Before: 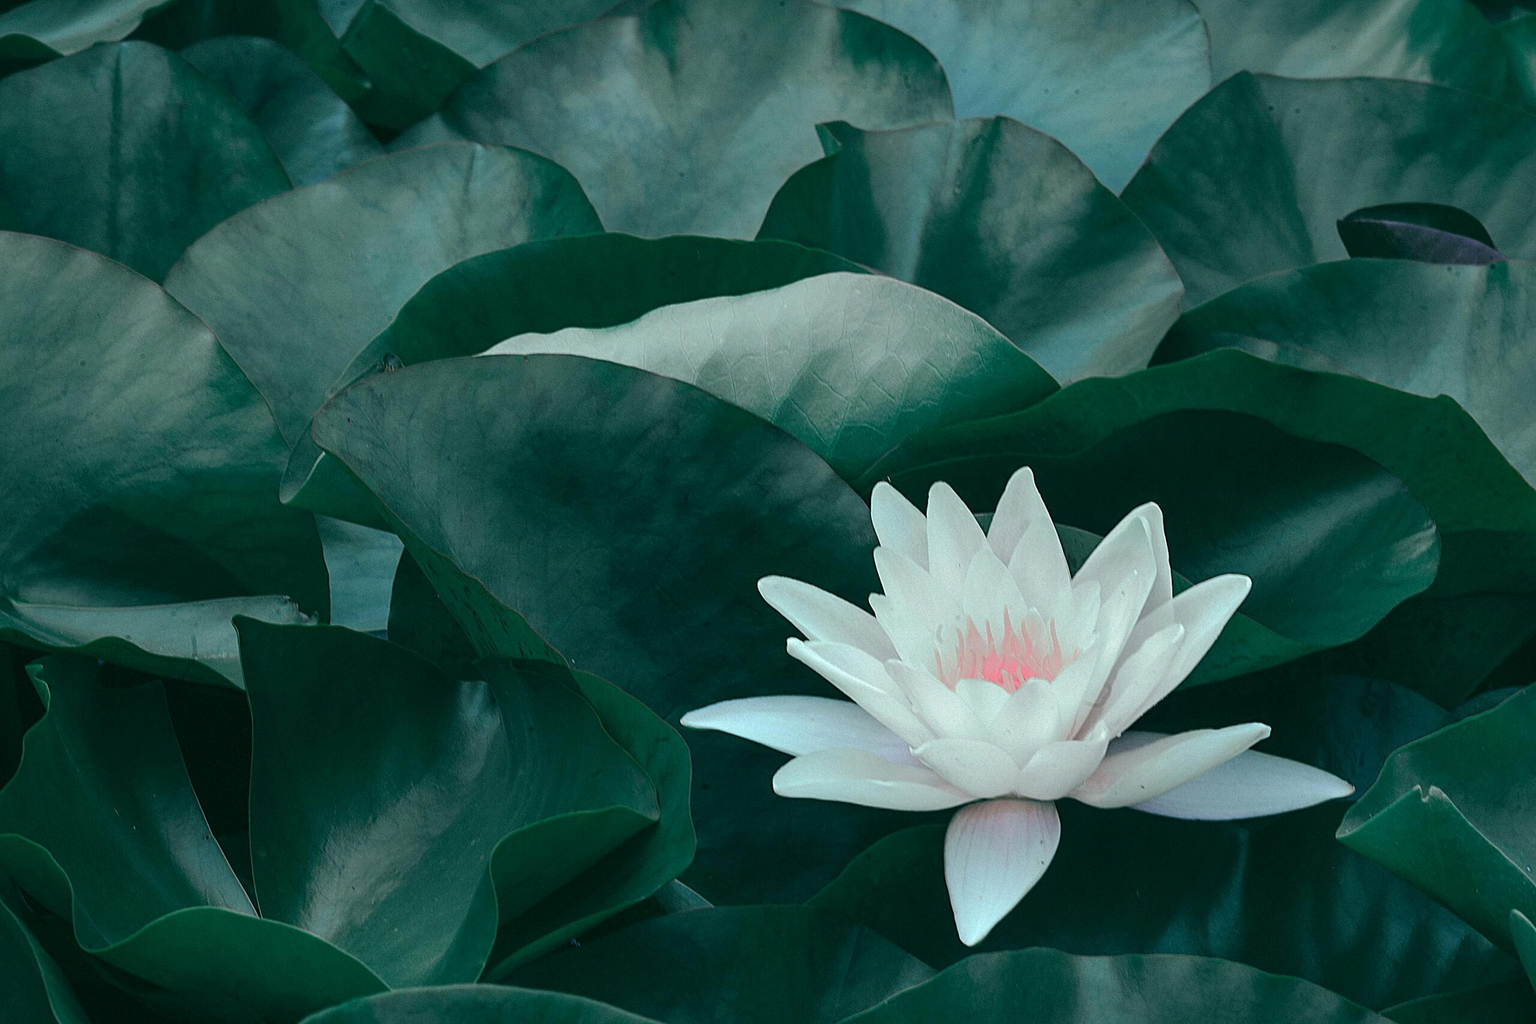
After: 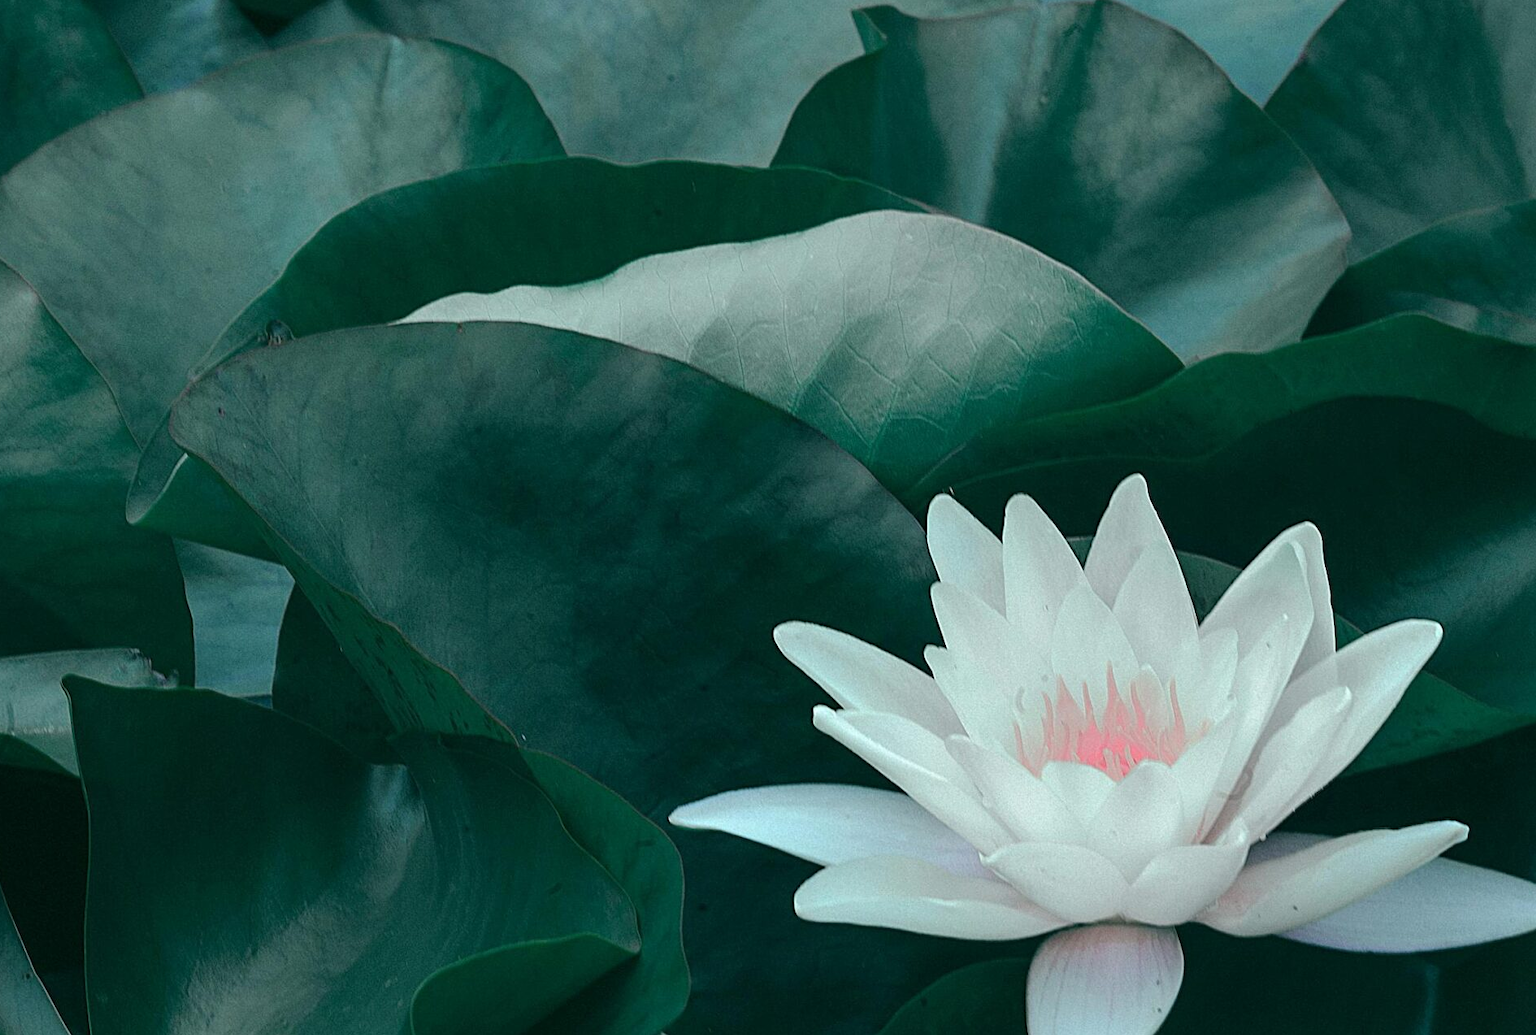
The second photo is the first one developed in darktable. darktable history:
crop and rotate: left 12.167%, top 11.46%, right 13.967%, bottom 13.849%
